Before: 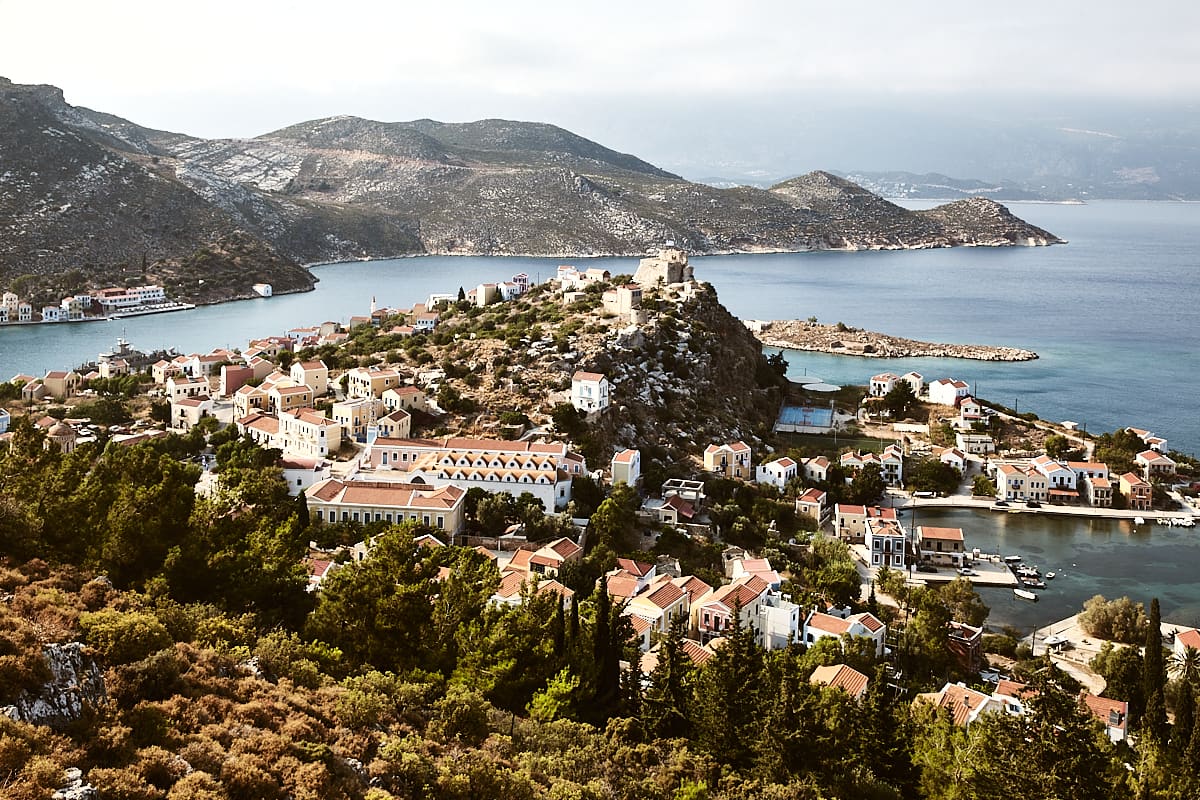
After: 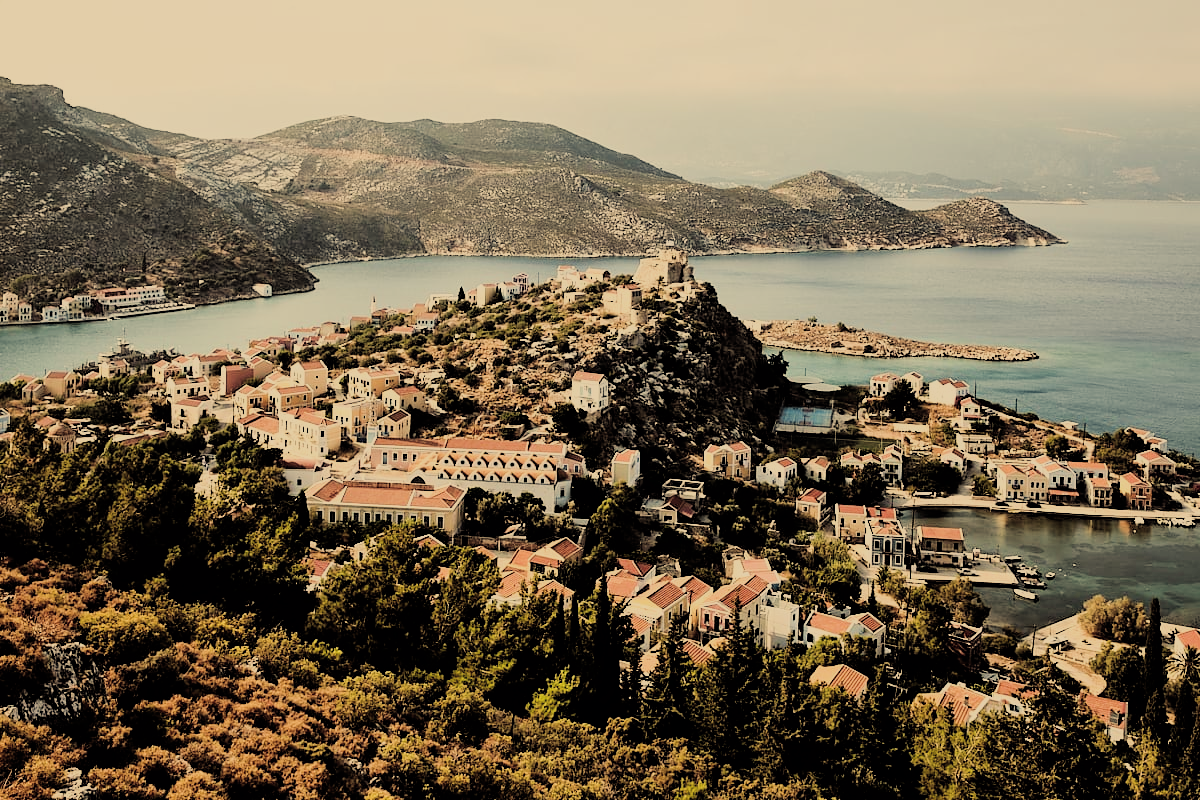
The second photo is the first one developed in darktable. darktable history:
color balance rgb: shadows lift › hue 87.51°, highlights gain › chroma 1.62%, highlights gain › hue 55.1°, global offset › chroma 0.1%, global offset › hue 253.66°, linear chroma grading › global chroma 0.5%
white balance: red 1.08, blue 0.791
filmic rgb: black relative exposure -4.14 EV, white relative exposure 5.1 EV, hardness 2.11, contrast 1.165
